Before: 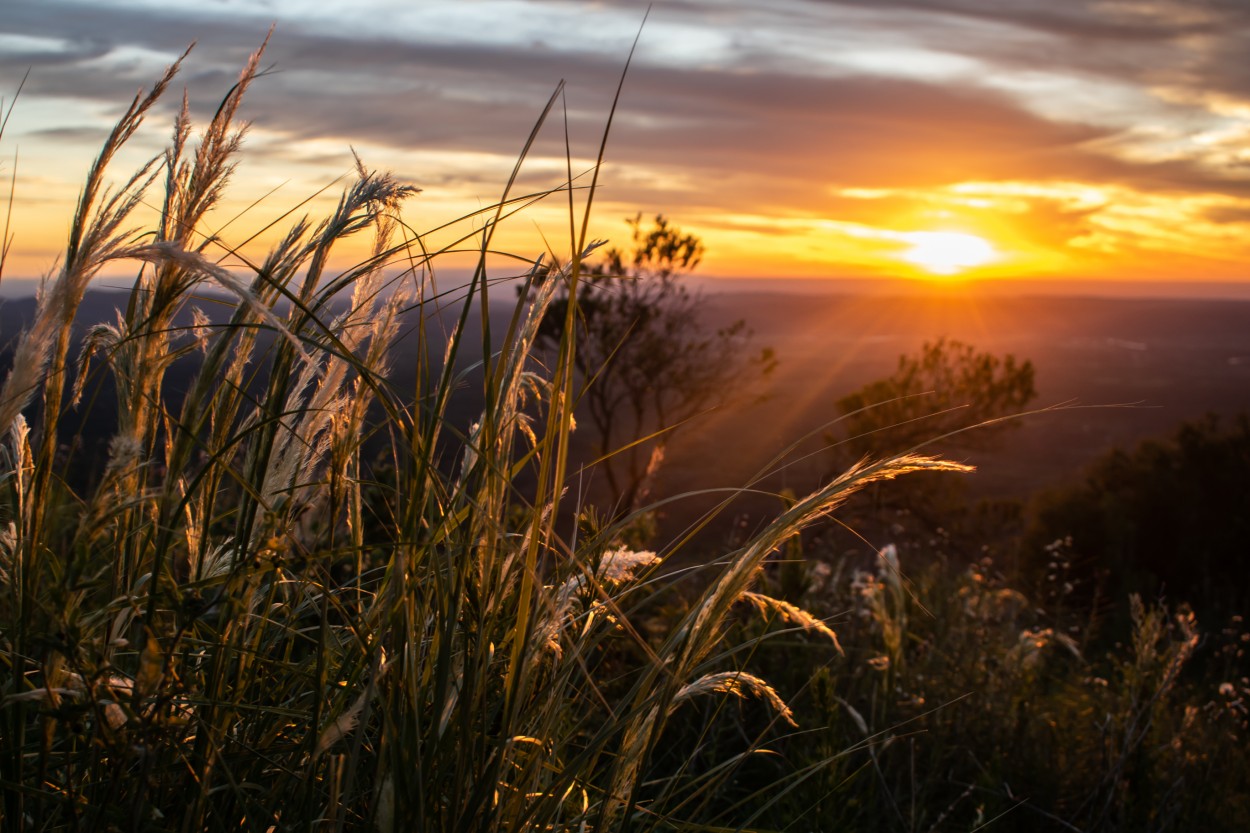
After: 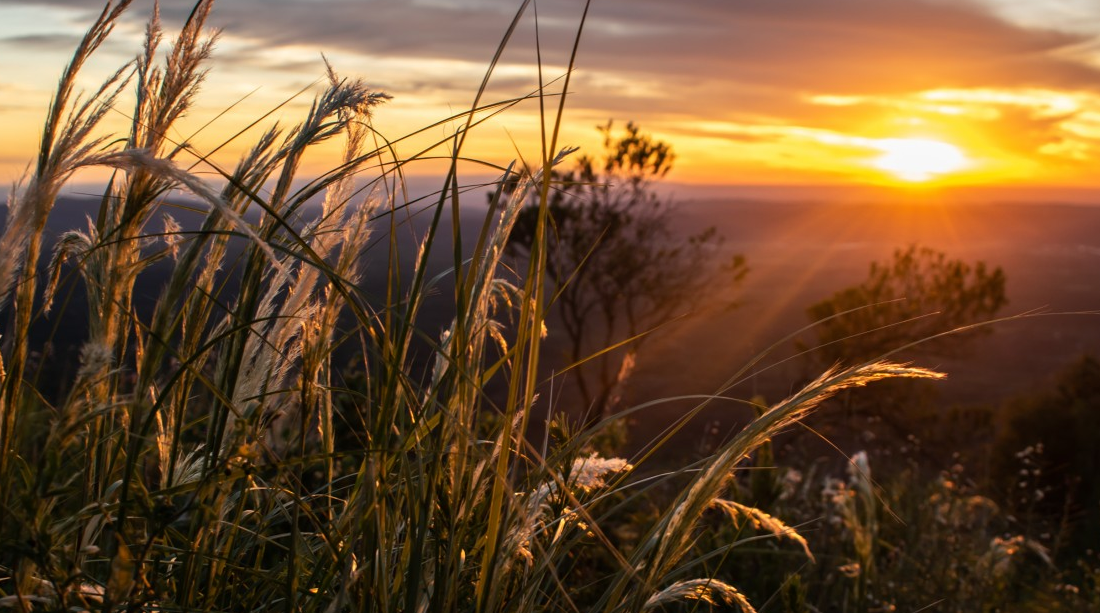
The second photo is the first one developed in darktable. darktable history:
crop and rotate: left 2.334%, top 11.169%, right 9.633%, bottom 15.215%
